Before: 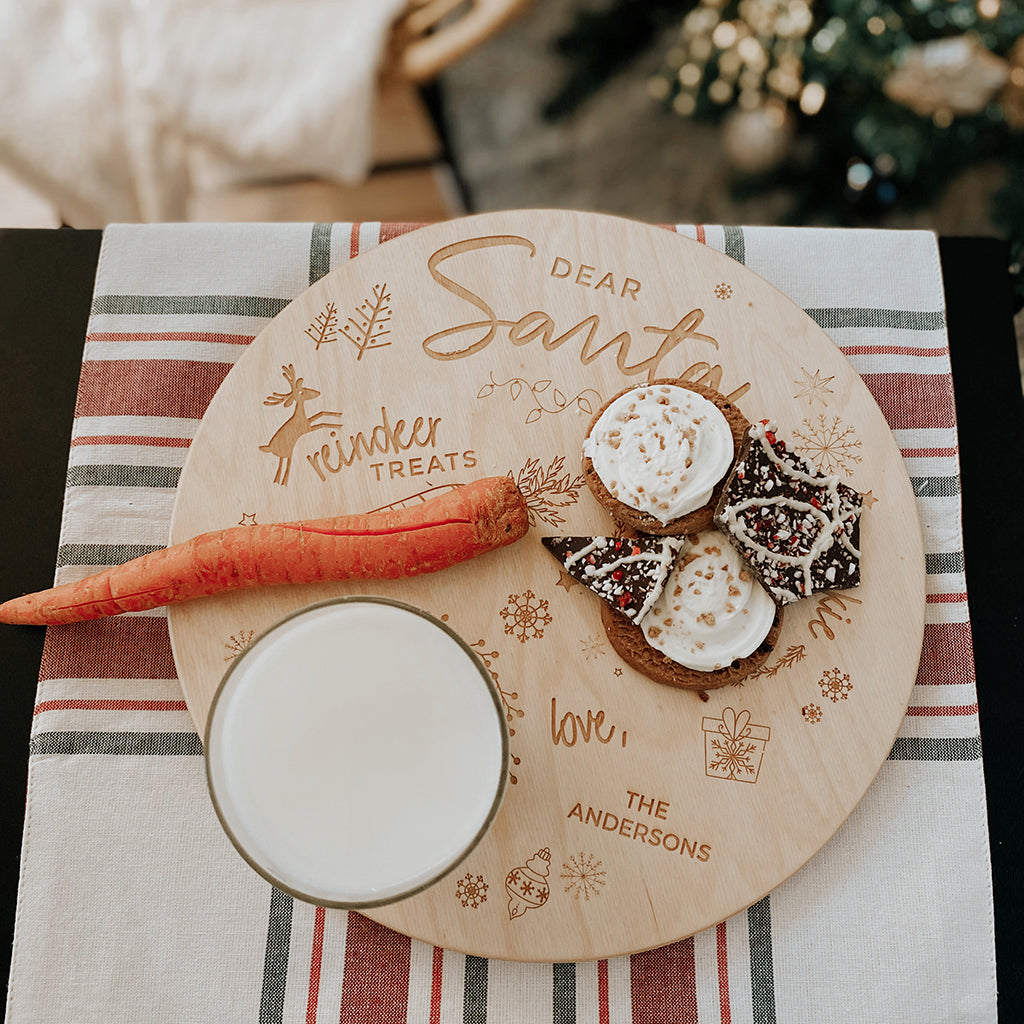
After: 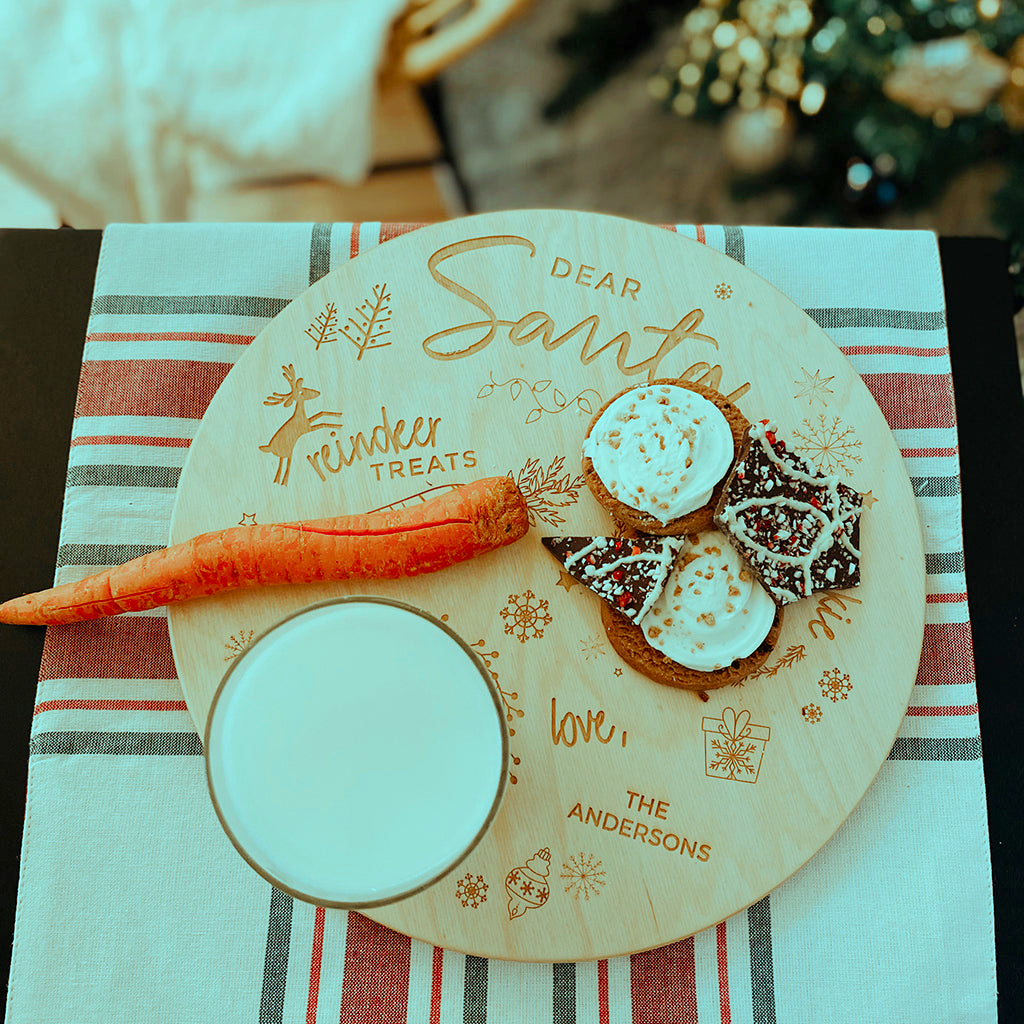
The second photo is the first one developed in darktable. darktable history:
levels: levels [0, 0.478, 1]
color balance rgb: highlights gain › chroma 5.297%, highlights gain › hue 194.33°, perceptual saturation grading › global saturation 30.193%, global vibrance 6.124%
